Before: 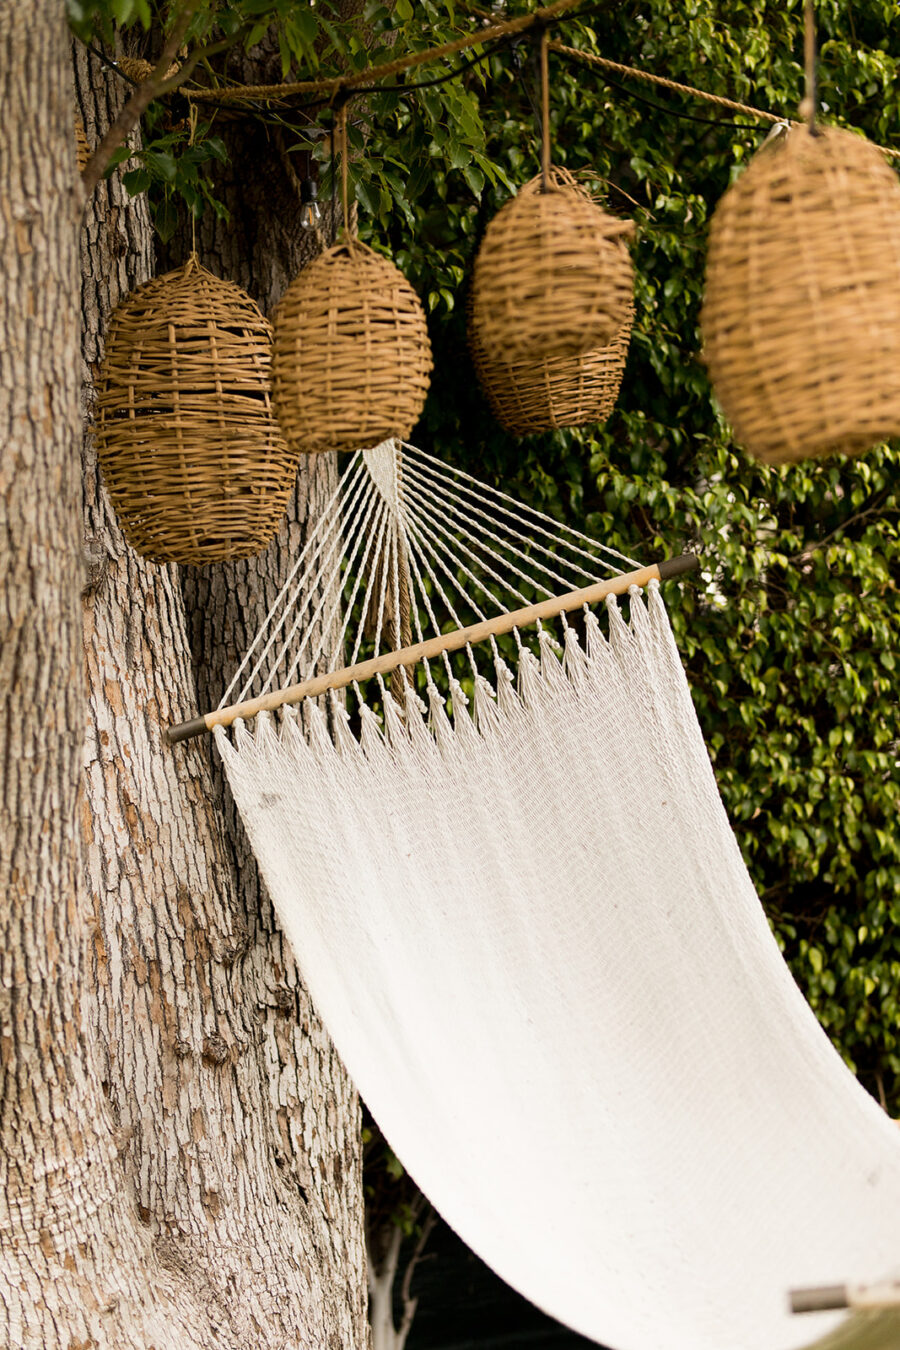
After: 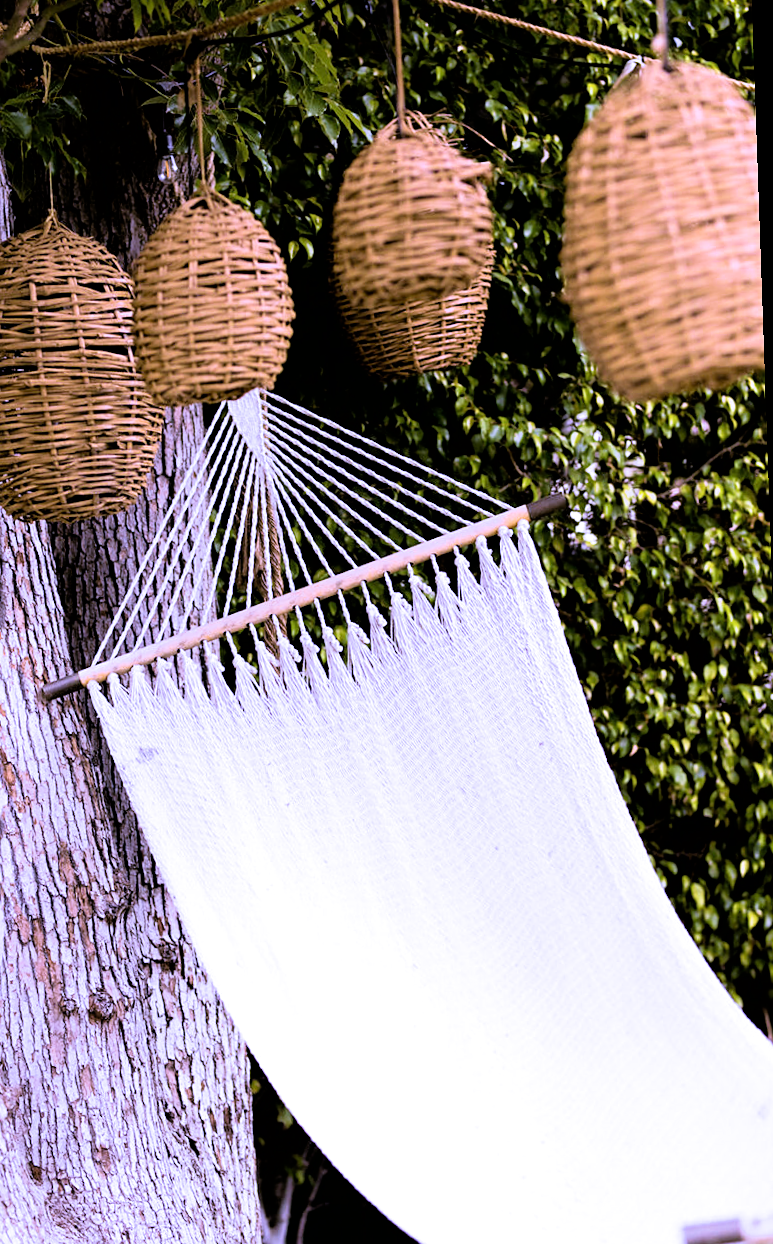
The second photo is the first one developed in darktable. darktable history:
white balance: red 0.98, blue 1.61
exposure: exposure 0.426 EV, compensate highlight preservation false
crop and rotate: left 14.584%
filmic rgb: black relative exposure -4.91 EV, white relative exposure 2.84 EV, hardness 3.7
velvia: on, module defaults
rotate and perspective: rotation -2°, crop left 0.022, crop right 0.978, crop top 0.049, crop bottom 0.951
sharpen: amount 0.2
